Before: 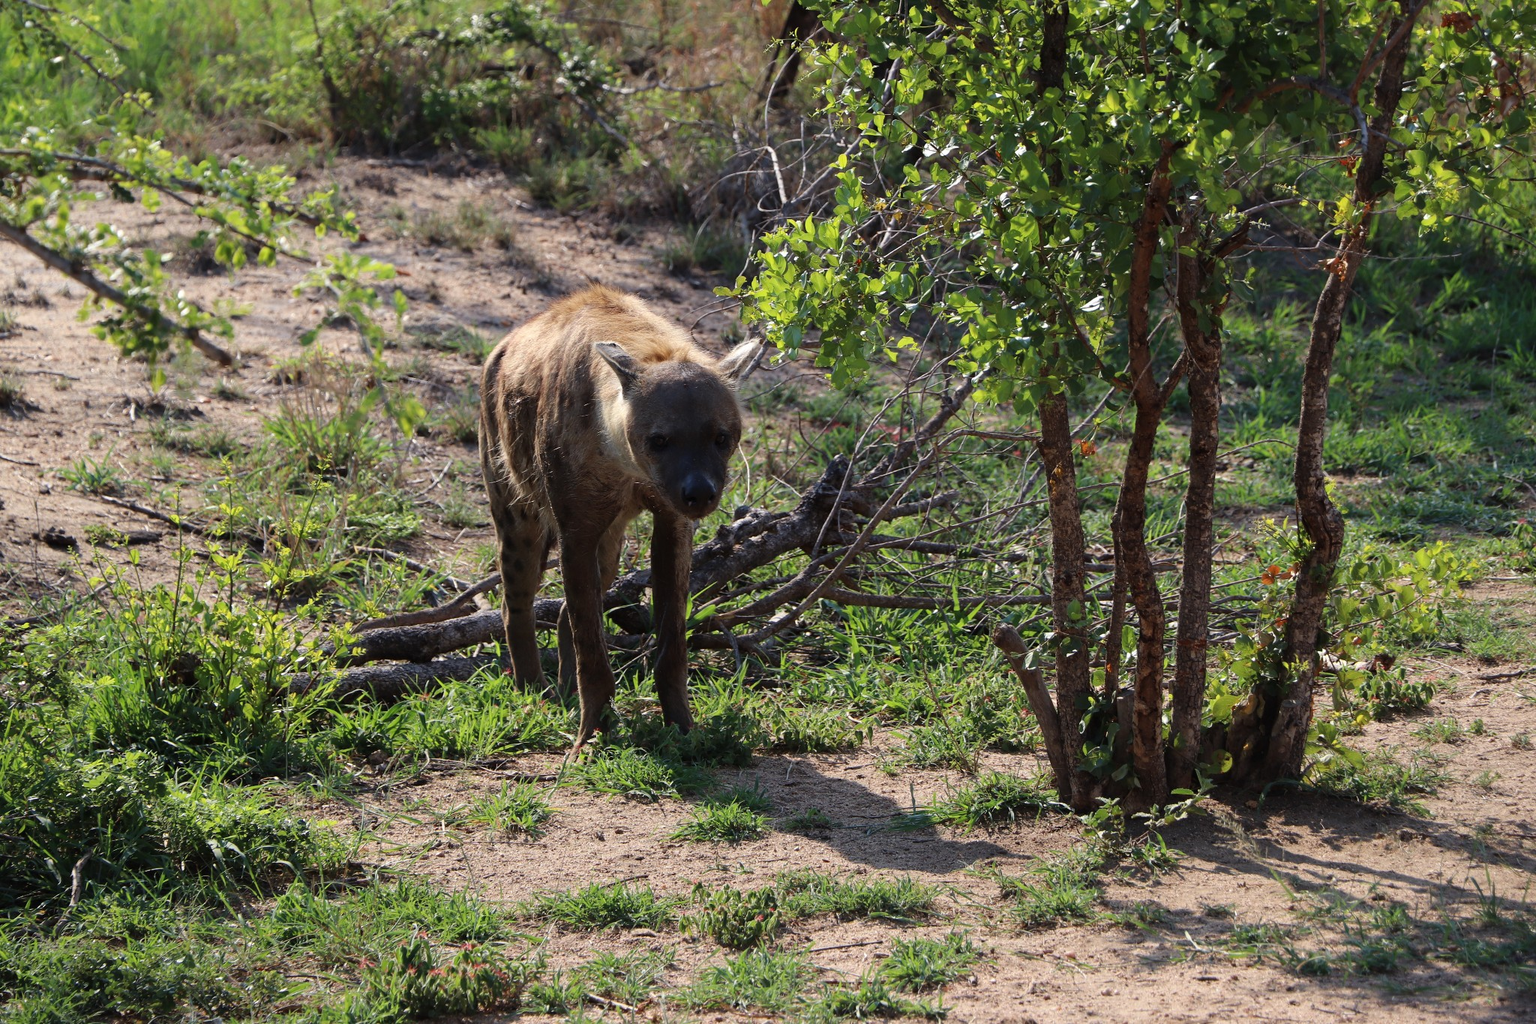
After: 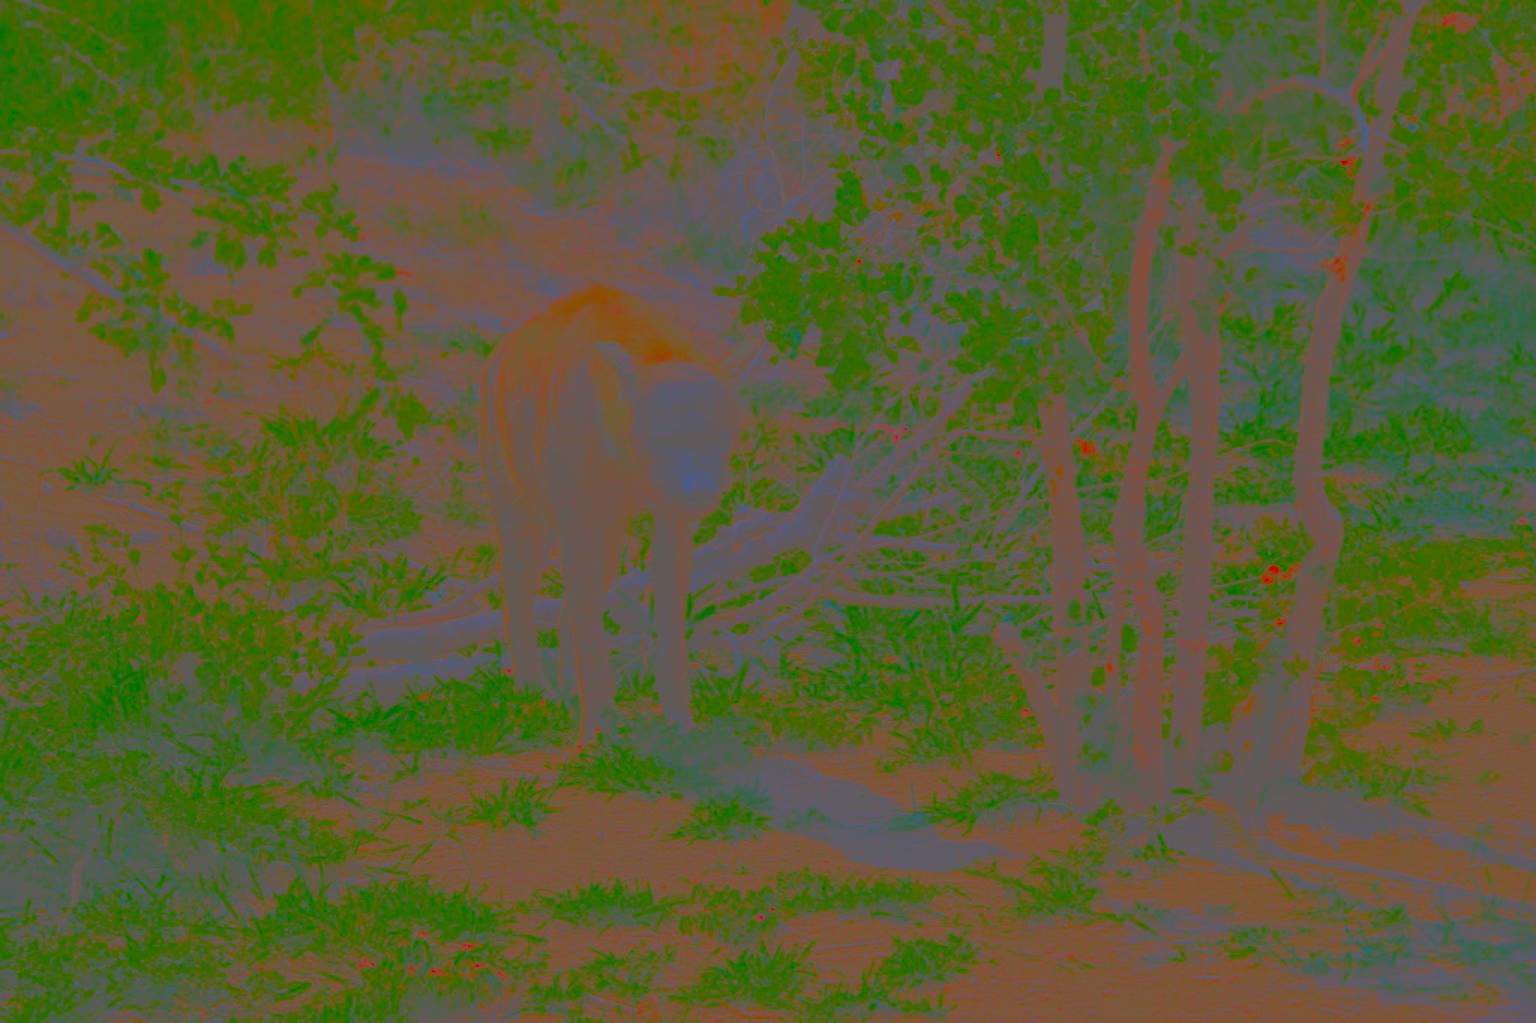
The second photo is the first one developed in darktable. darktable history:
contrast brightness saturation: contrast -0.974, brightness -0.168, saturation 0.753
